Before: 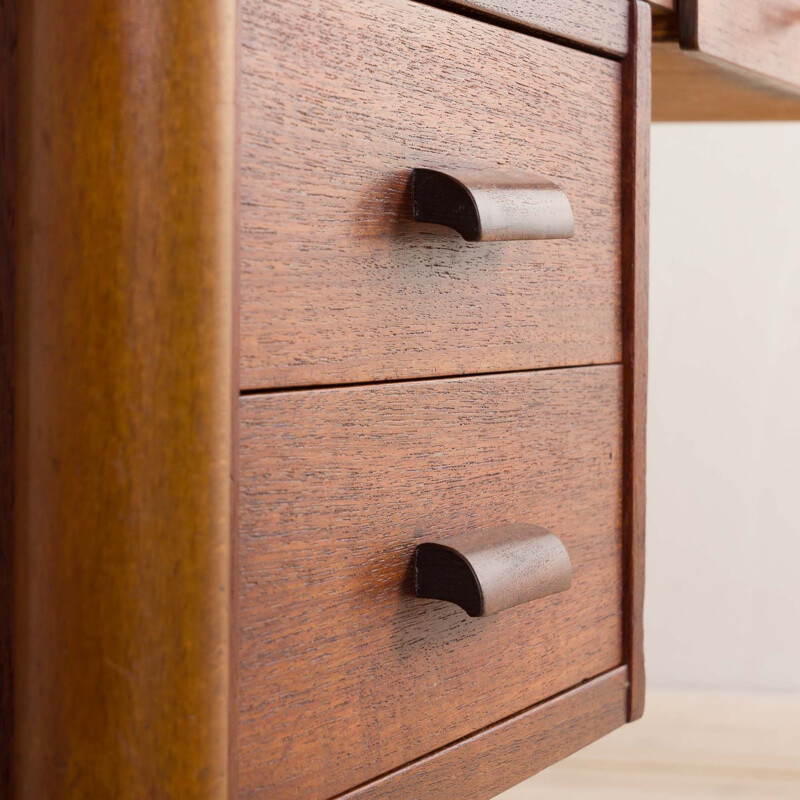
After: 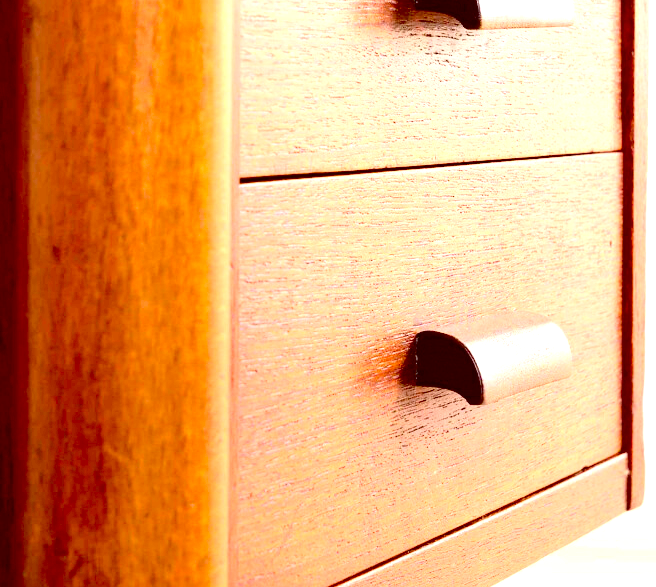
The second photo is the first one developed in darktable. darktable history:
tone curve: curves: ch0 [(0, 0) (0.234, 0.191) (0.48, 0.534) (0.608, 0.667) (0.725, 0.809) (0.864, 0.922) (1, 1)]; ch1 [(0, 0) (0.453, 0.43) (0.5, 0.5) (0.615, 0.649) (1, 1)]; ch2 [(0, 0) (0.5, 0.5) (0.586, 0.617) (1, 1)], color space Lab, independent channels, preserve colors none
crop: top 26.531%, right 17.959%
exposure: black level correction 0.016, exposure 1.774 EV, compensate highlight preservation false
